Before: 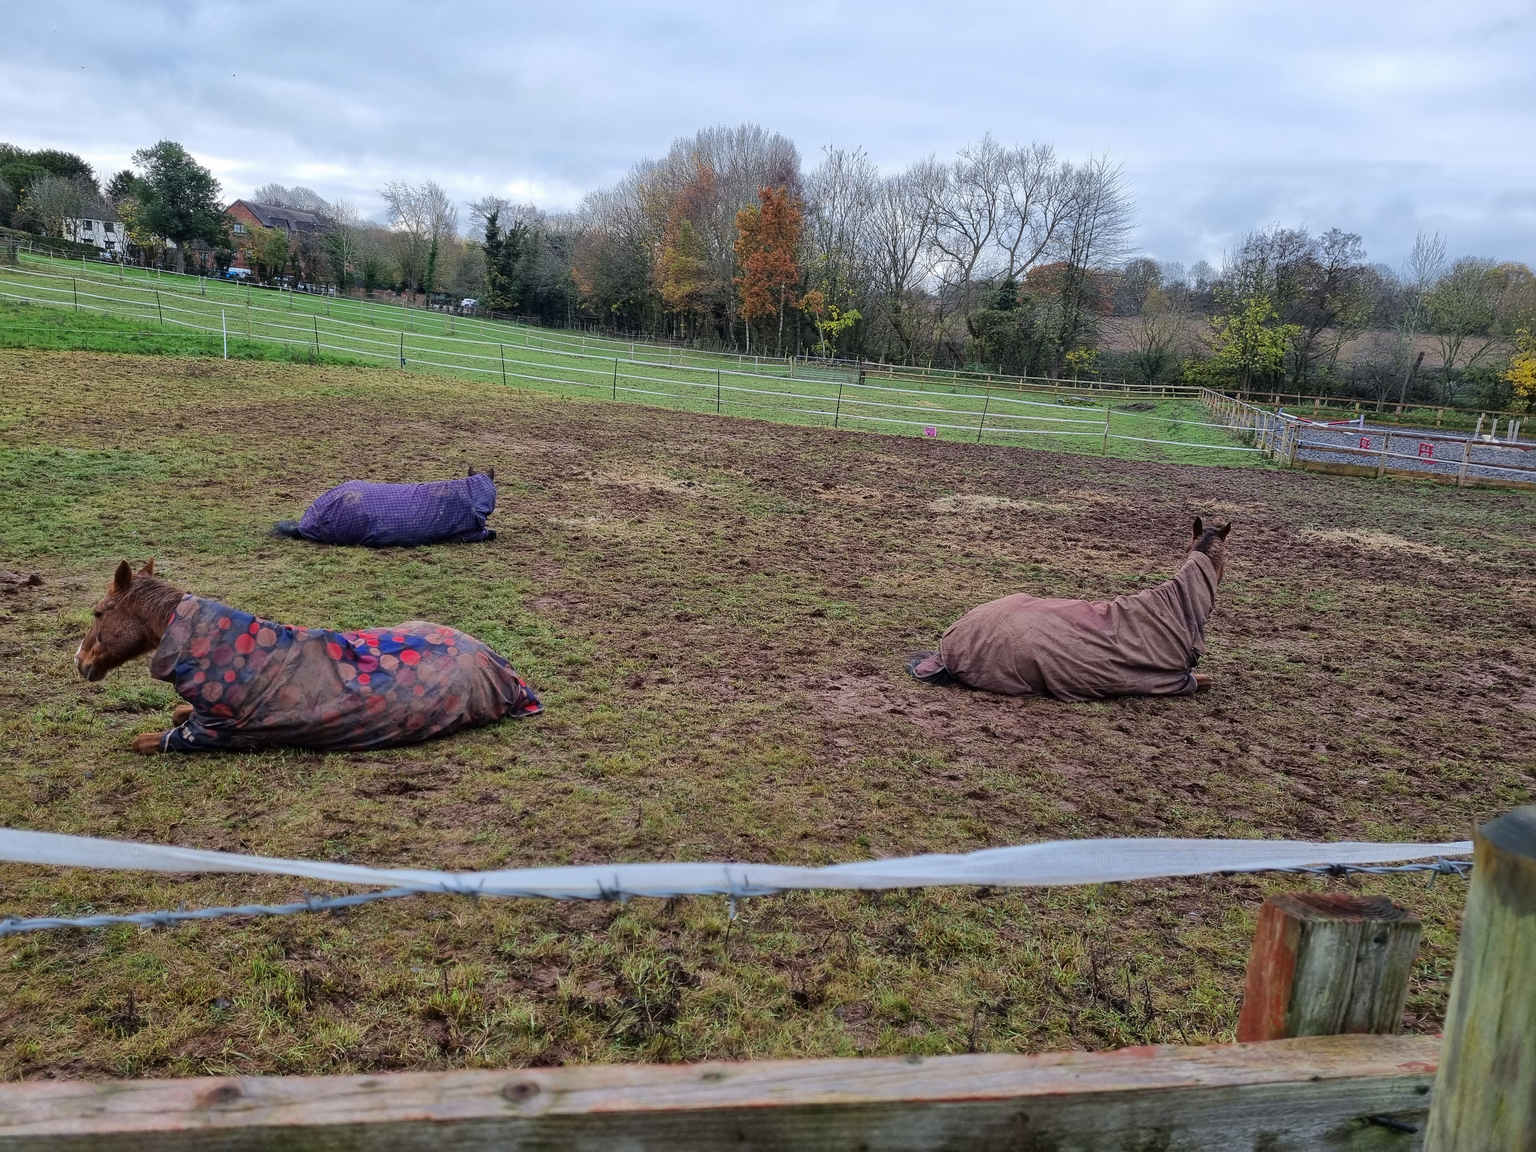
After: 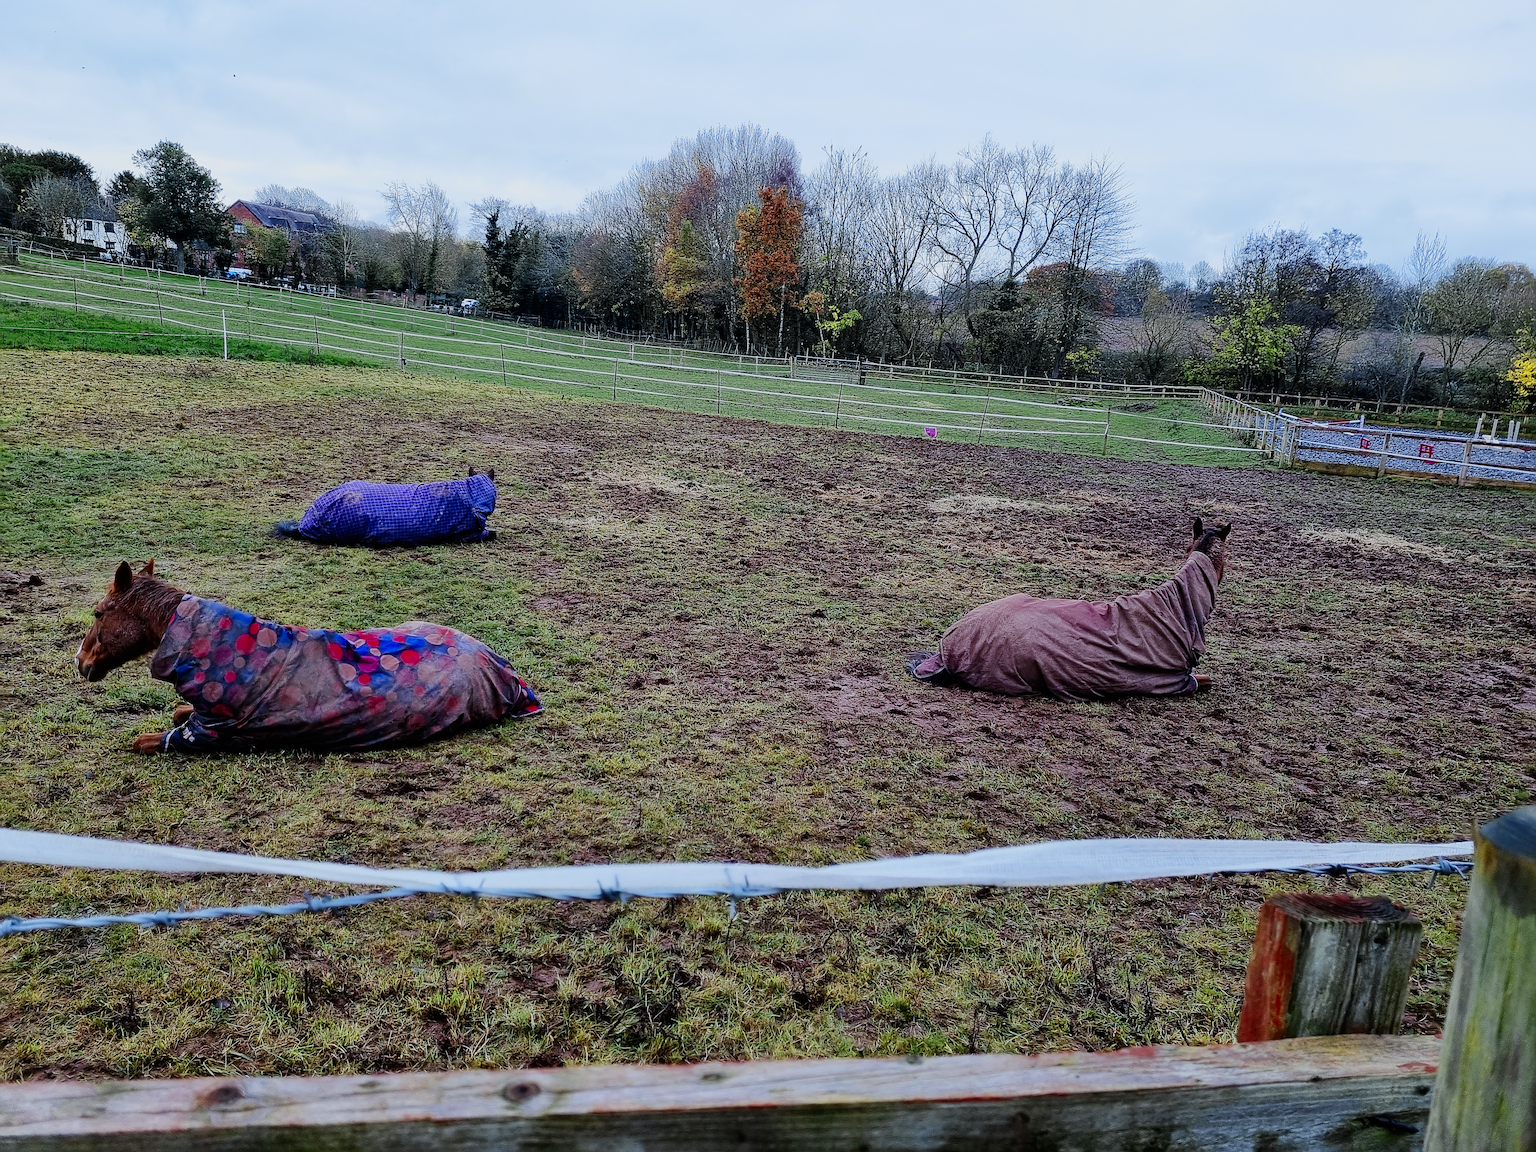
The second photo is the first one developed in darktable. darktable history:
sigmoid: contrast 1.69, skew -0.23, preserve hue 0%, red attenuation 0.1, red rotation 0.035, green attenuation 0.1, green rotation -0.017, blue attenuation 0.15, blue rotation -0.052, base primaries Rec2020
white balance: red 0.924, blue 1.095
color zones: curves: ch0 [(0.004, 0.305) (0.261, 0.623) (0.389, 0.399) (0.708, 0.571) (0.947, 0.34)]; ch1 [(0.025, 0.645) (0.229, 0.584) (0.326, 0.551) (0.484, 0.262) (0.757, 0.643)]
sharpen: on, module defaults
